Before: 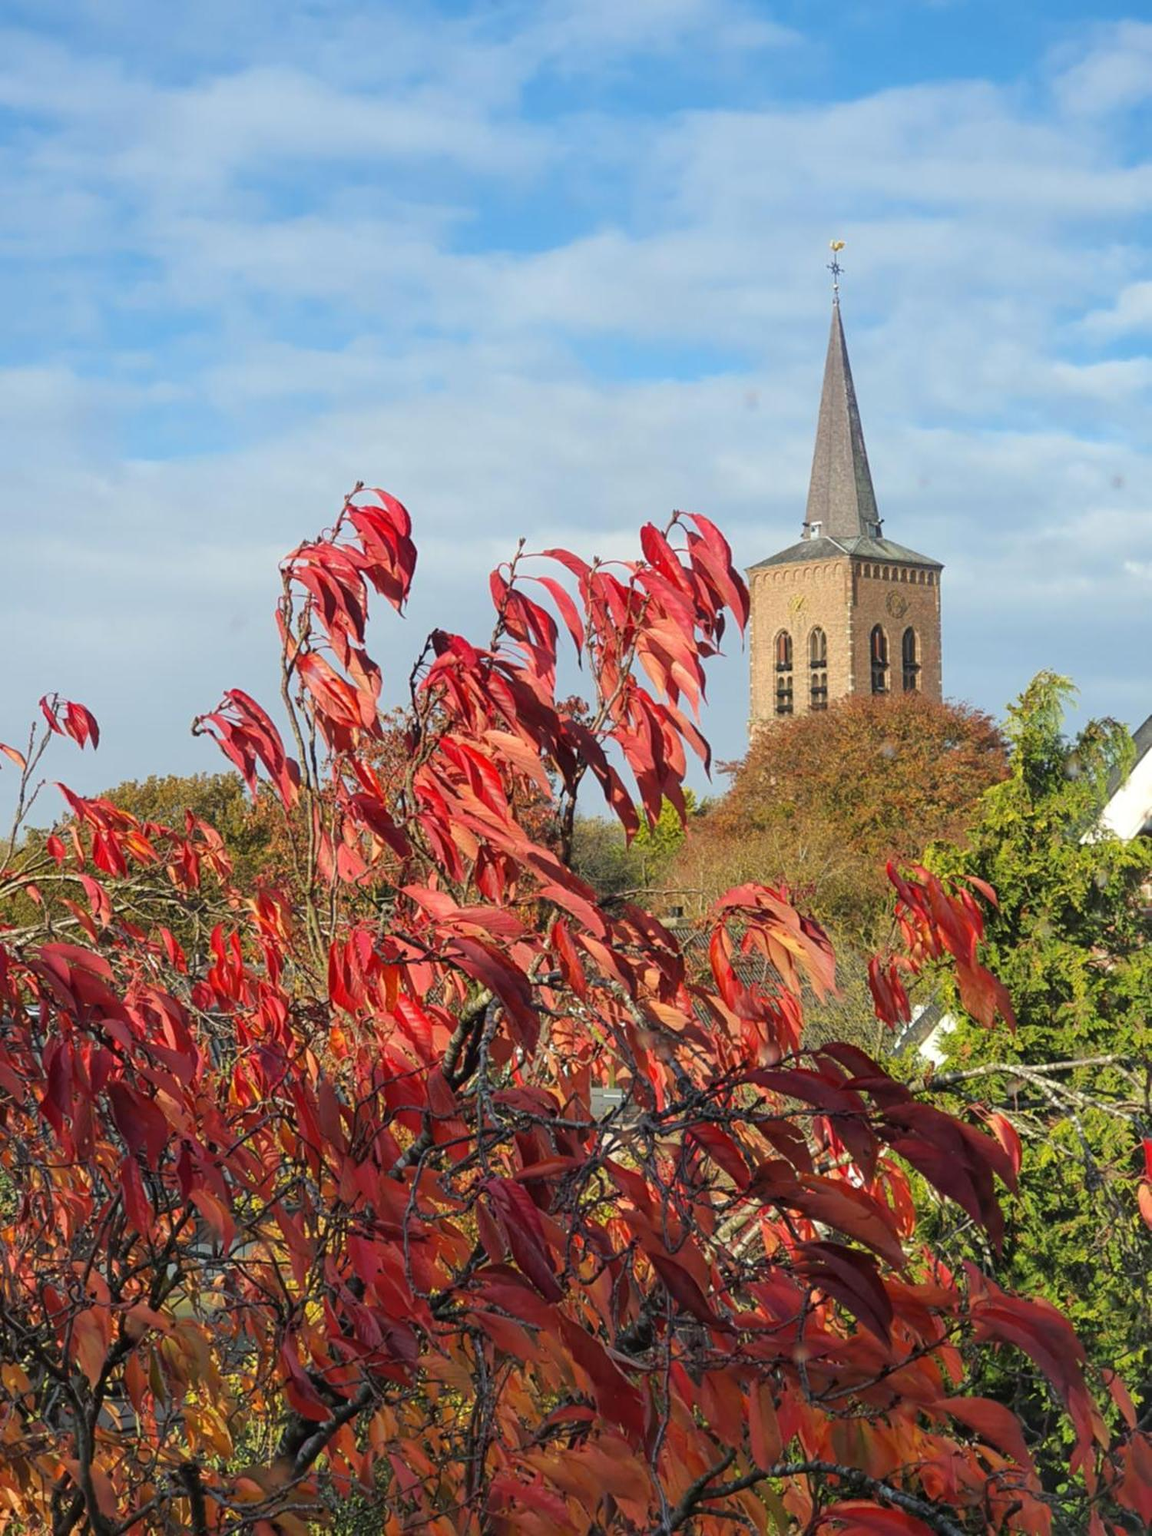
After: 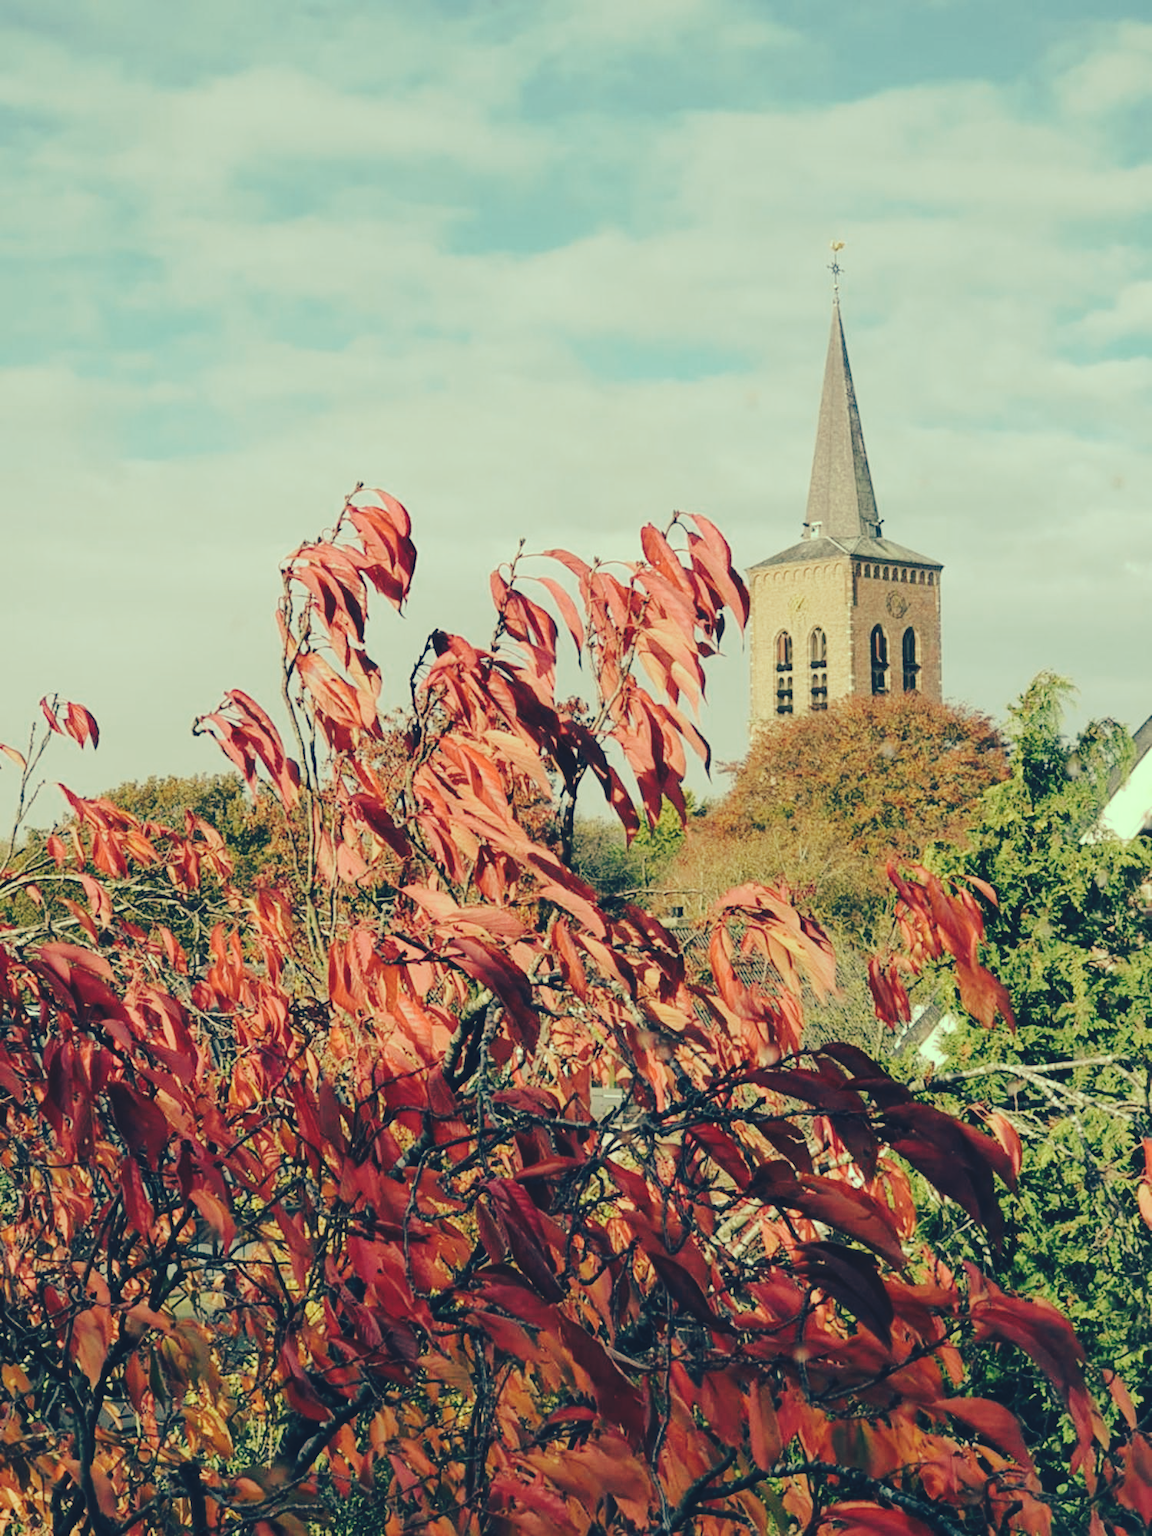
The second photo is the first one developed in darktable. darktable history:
tone curve: curves: ch0 [(0, 0) (0.003, 0.079) (0.011, 0.083) (0.025, 0.088) (0.044, 0.095) (0.069, 0.106) (0.1, 0.115) (0.136, 0.127) (0.177, 0.152) (0.224, 0.198) (0.277, 0.263) (0.335, 0.371) (0.399, 0.483) (0.468, 0.582) (0.543, 0.664) (0.623, 0.726) (0.709, 0.793) (0.801, 0.842) (0.898, 0.896) (1, 1)], preserve colors none
color look up table: target L [91.98, 87.53, 80.66, 65.31, 59.68, 65.1, 65.26, 52.06, 44.23, 35.15, 32.5, 24.47, 201.58, 83.51, 82.71, 80.35, 62.22, 60.04, 59.99, 56.58, 61.21, 52.06, 38.32, 34.11, 36.54, 26.32, 13.44, 1.6, 94.07, 88.67, 77.7, 74.31, 87.91, 86.79, 65.58, 53.97, 66.67, 51.54, 76.46, 46.12, 49.63, 33.08, 32.77, 9.786, 86, 59.29, 48.52, 46.59, 9.056], target a [-29.39, -40.97, -60.11, -43.66, -54.17, -21.99, -10.63, -20.63, -32.76, -16.78, -18.27, -15.08, 0, -3.819, -7.876, 8.176, 21.28, 42.63, 6.086, 1.729, 45, 33.09, 2.558, 12.53, 32.65, 20.04, -11.79, -1.082, -10.68, -2.169, -4.491, -14.48, -2.235, 0.229, 1.304, -3.536, 0.928, 42.55, 7.431, 20.11, 15.3, 2.26, 10.74, -2.617, -64.49, -34.13, -28.49, -9.377, -19.47], target b [46.76, 57.9, 43.58, 21.52, 36.91, 41.83, 23.09, 17.92, 23.83, 14.69, 7.883, -3.679, -0.001, 49.34, 63.39, 34.61, 40.62, 44.92, 23.27, 42.4, 28.81, 15.09, 4.885, 17.63, 22.3, -0.248, -9.587, -27.85, 22.48, 18.74, 22.35, 6.63, 16.14, 16.18, 11.86, 12.67, -14.98, 8.664, 0.465, 4.697, 1.871, -22.78, -27.56, -21.69, 12.43, -2.898, 4.315, -1.254, -23.72], num patches 49
